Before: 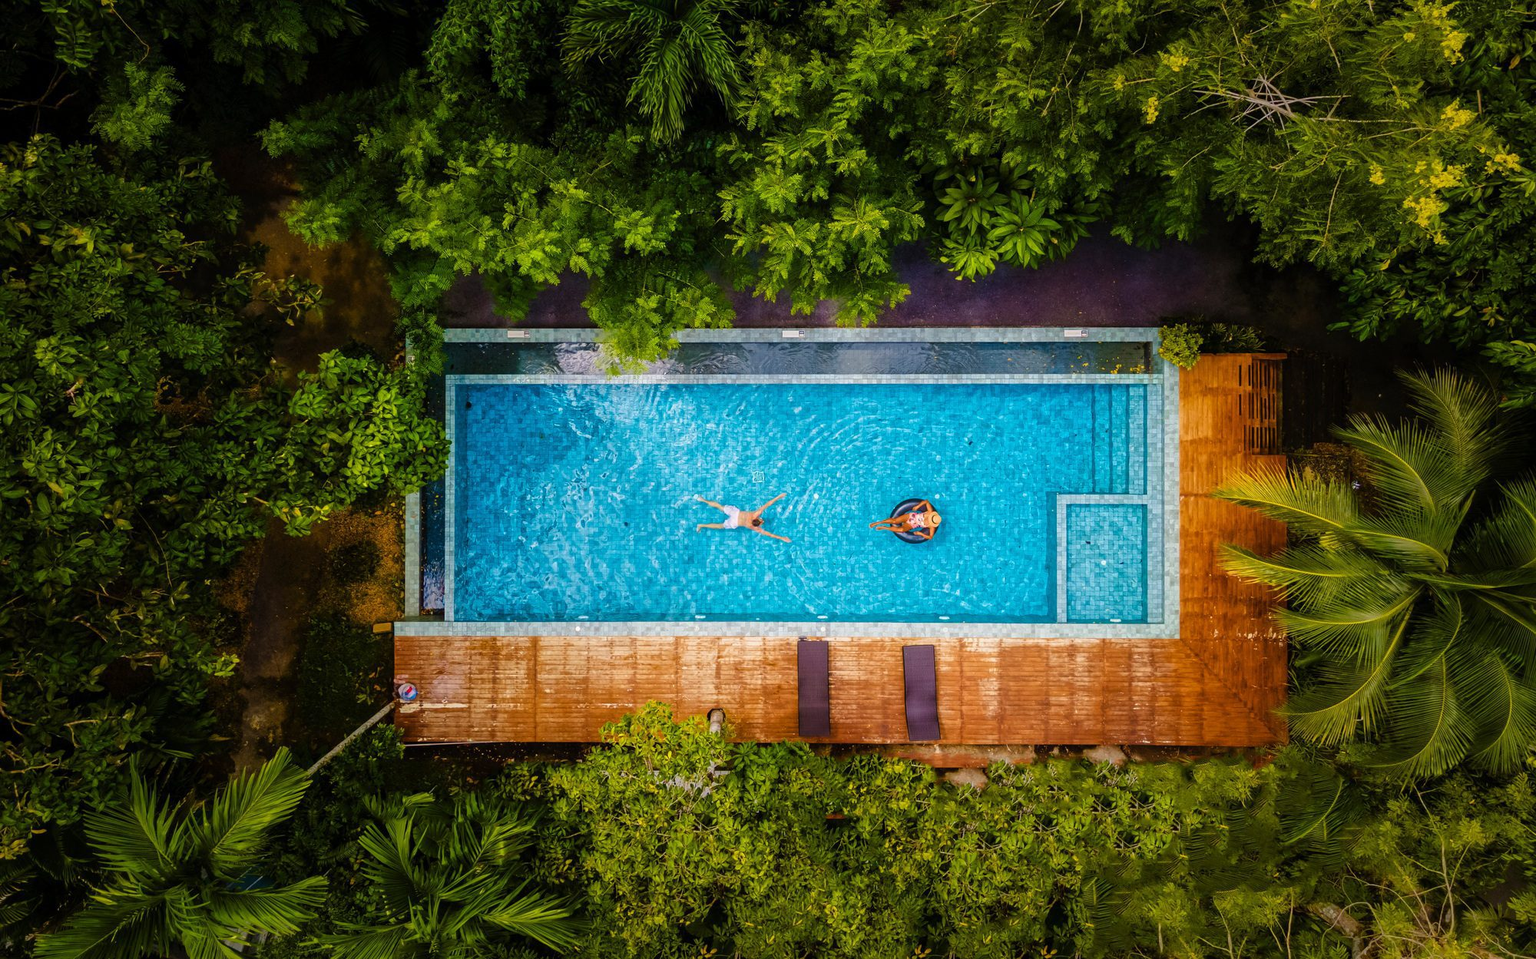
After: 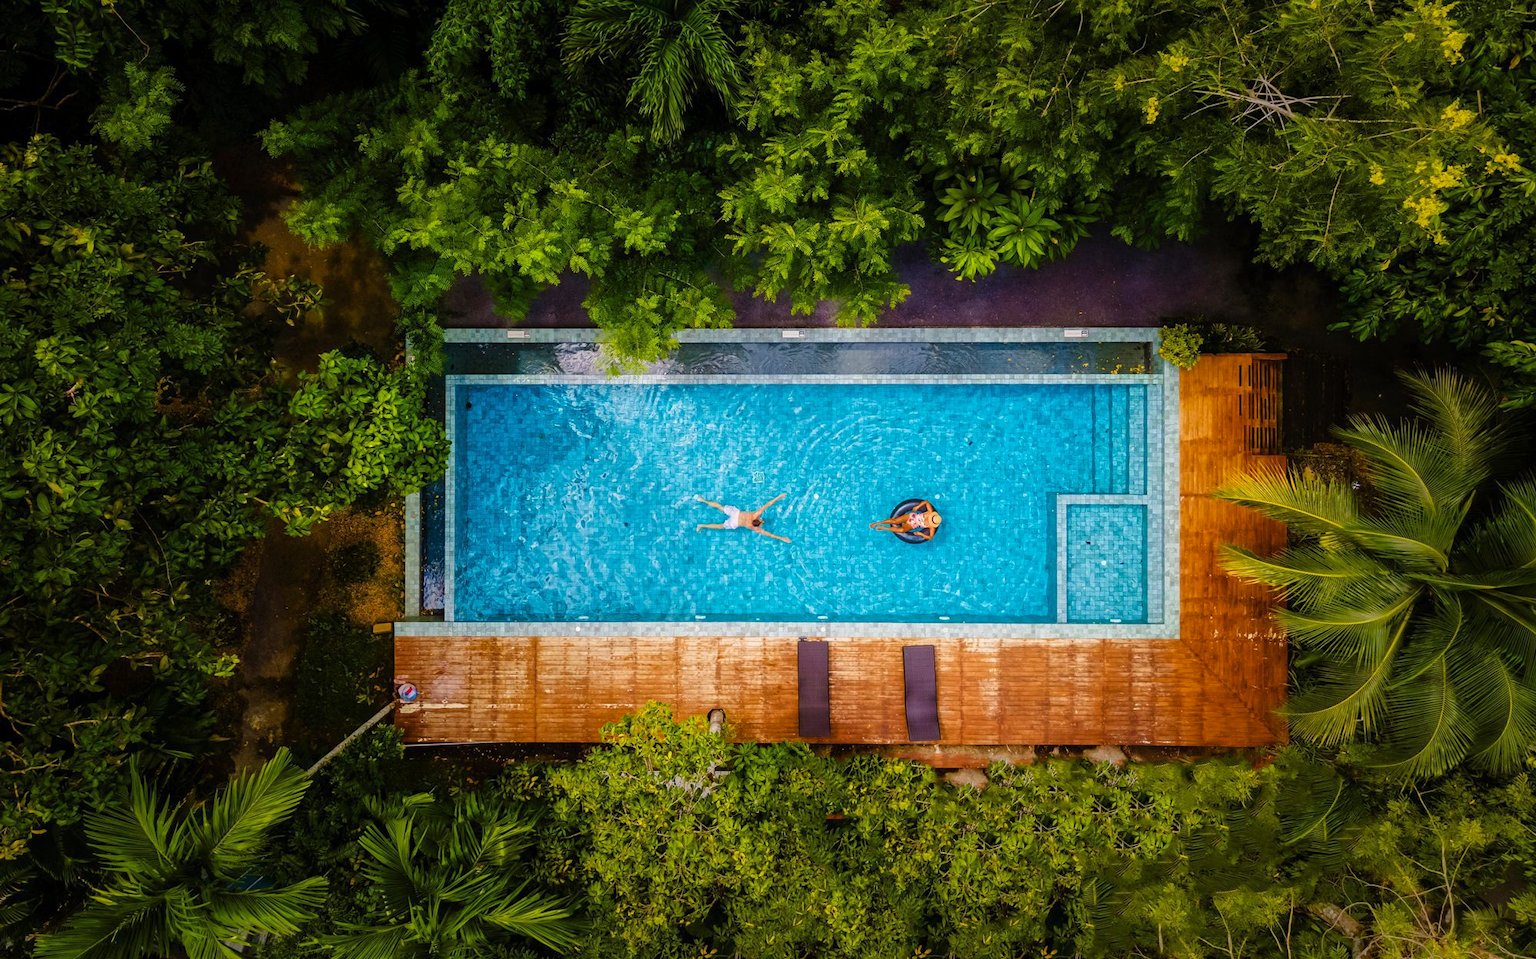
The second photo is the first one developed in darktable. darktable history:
color zones: curves: ch1 [(0, 0.513) (0.143, 0.524) (0.286, 0.511) (0.429, 0.506) (0.571, 0.503) (0.714, 0.503) (0.857, 0.508) (1, 0.513)]
